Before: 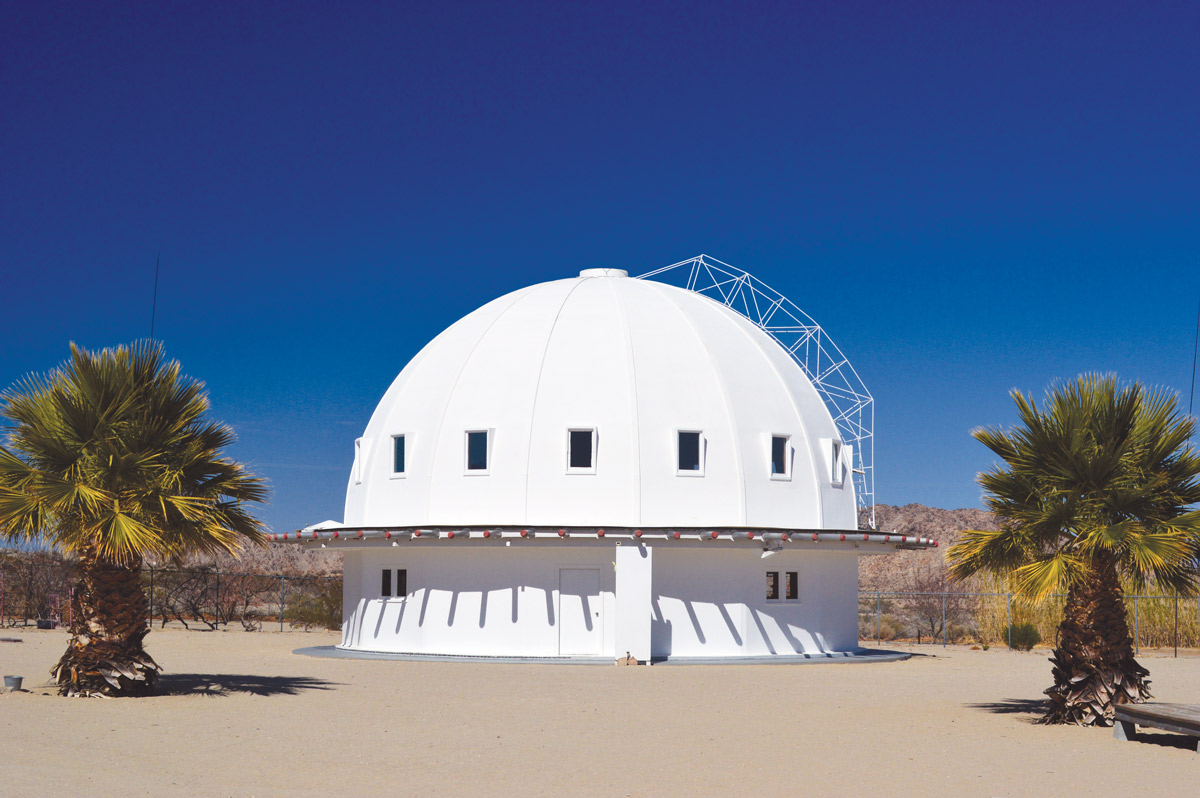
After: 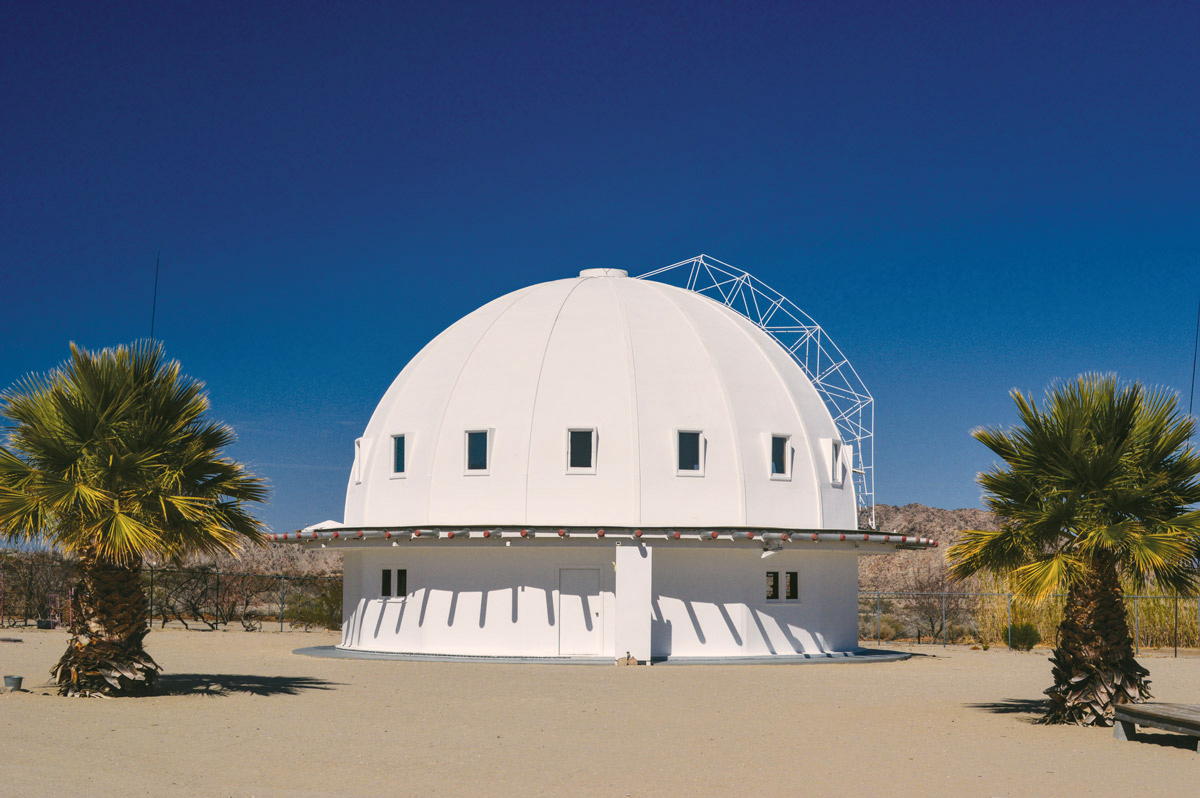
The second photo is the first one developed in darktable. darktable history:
color correction: highlights a* 4.2, highlights b* 4.93, shadows a* -7.93, shadows b* 4.85
exposure: exposure -0.236 EV, compensate exposure bias true, compensate highlight preservation false
local contrast: on, module defaults
